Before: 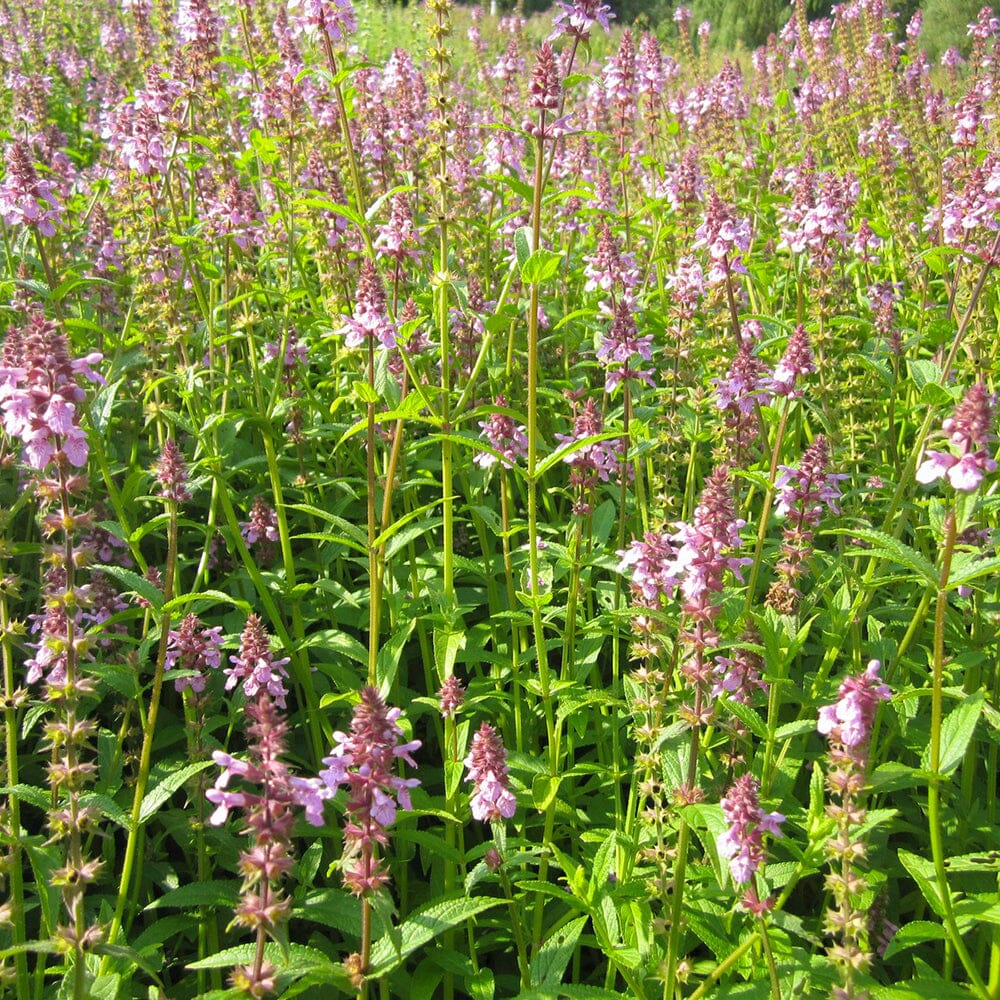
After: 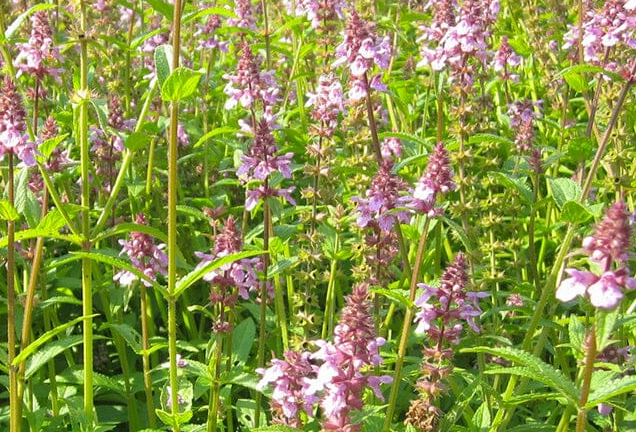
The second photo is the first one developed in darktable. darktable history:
white balance: emerald 1
crop: left 36.005%, top 18.293%, right 0.31%, bottom 38.444%
